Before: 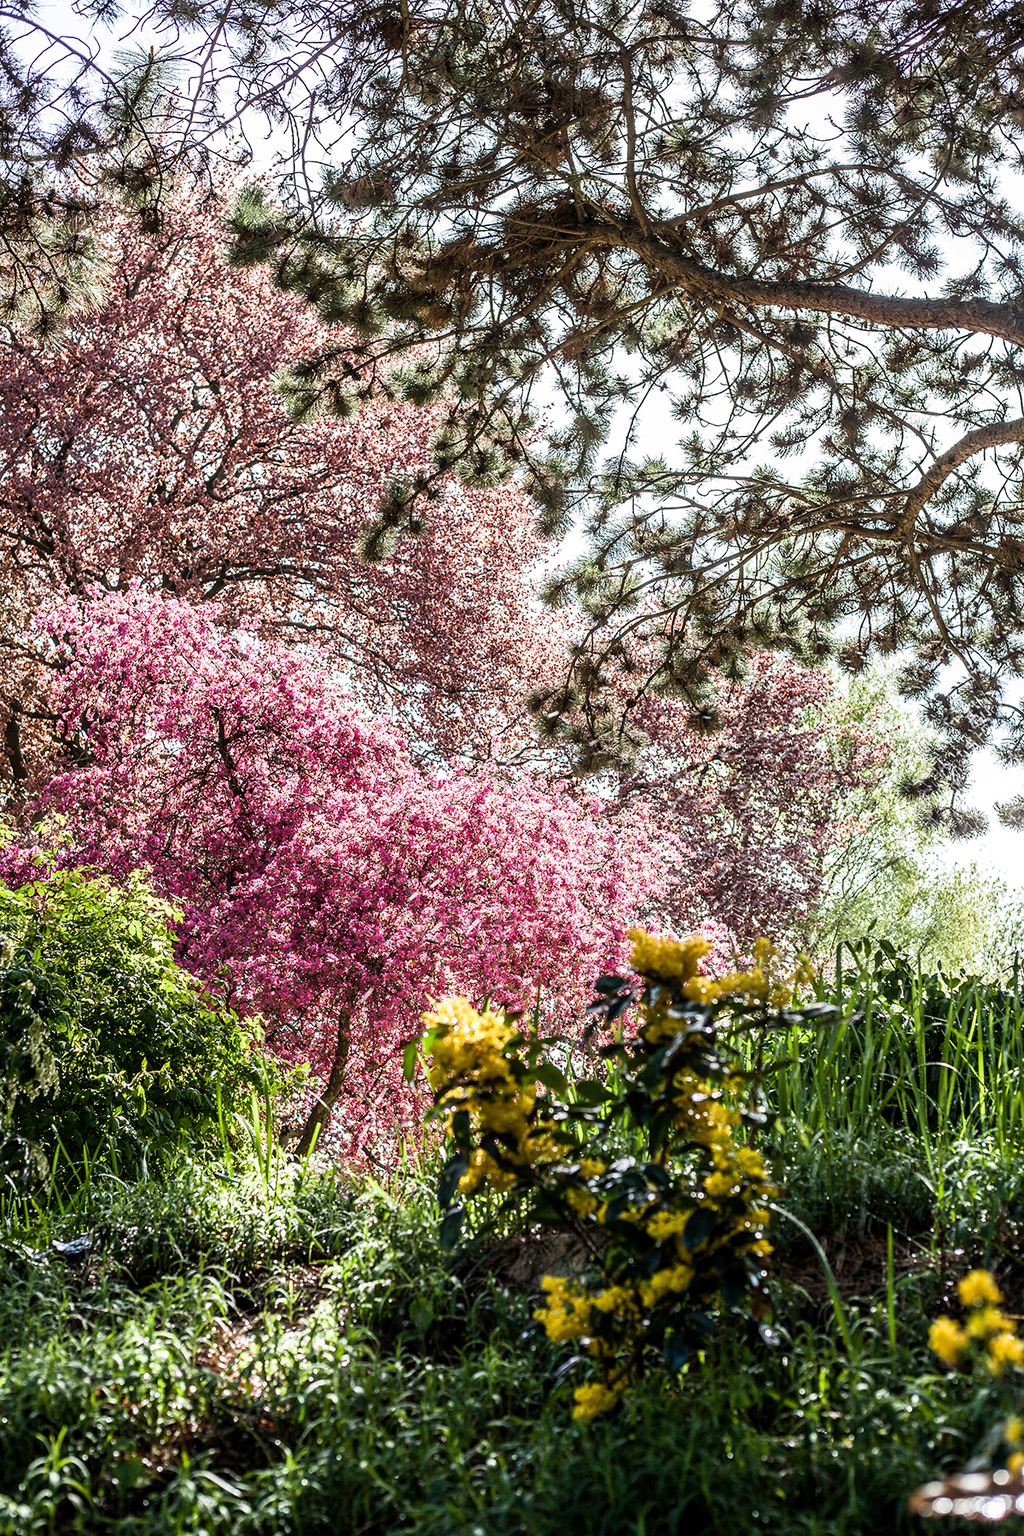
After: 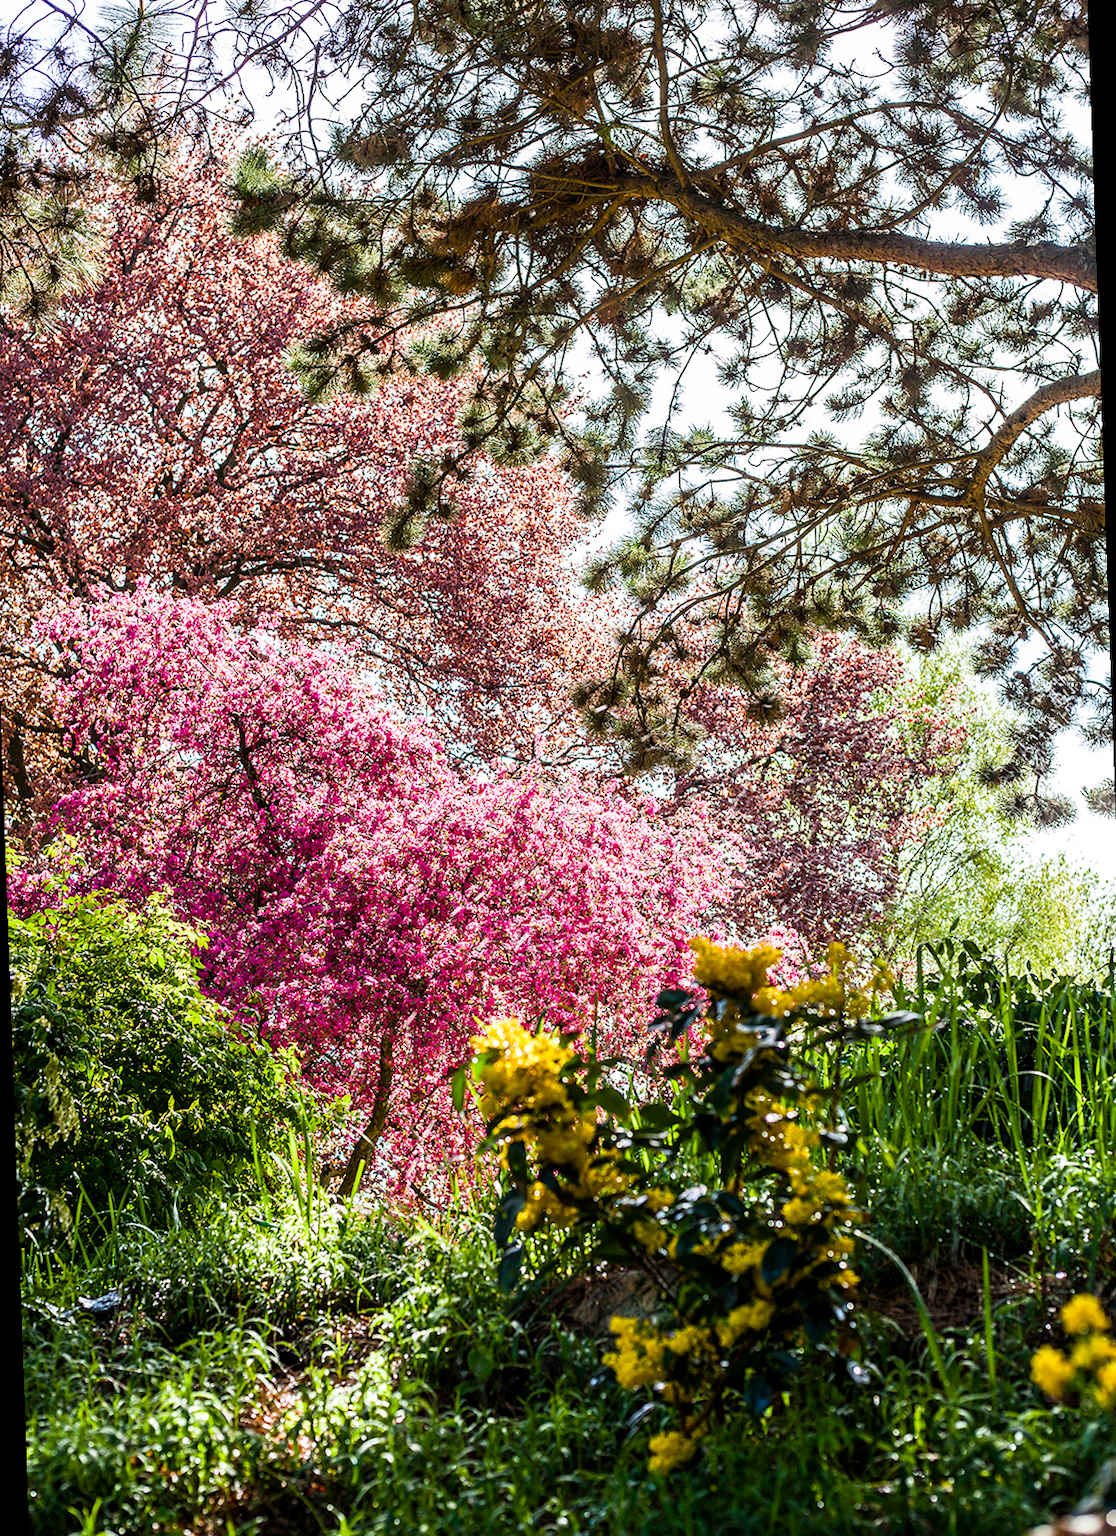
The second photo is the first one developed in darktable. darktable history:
rotate and perspective: rotation -2°, crop left 0.022, crop right 0.978, crop top 0.049, crop bottom 0.951
color balance rgb: linear chroma grading › global chroma 10%, perceptual saturation grading › global saturation 30%, global vibrance 10%
